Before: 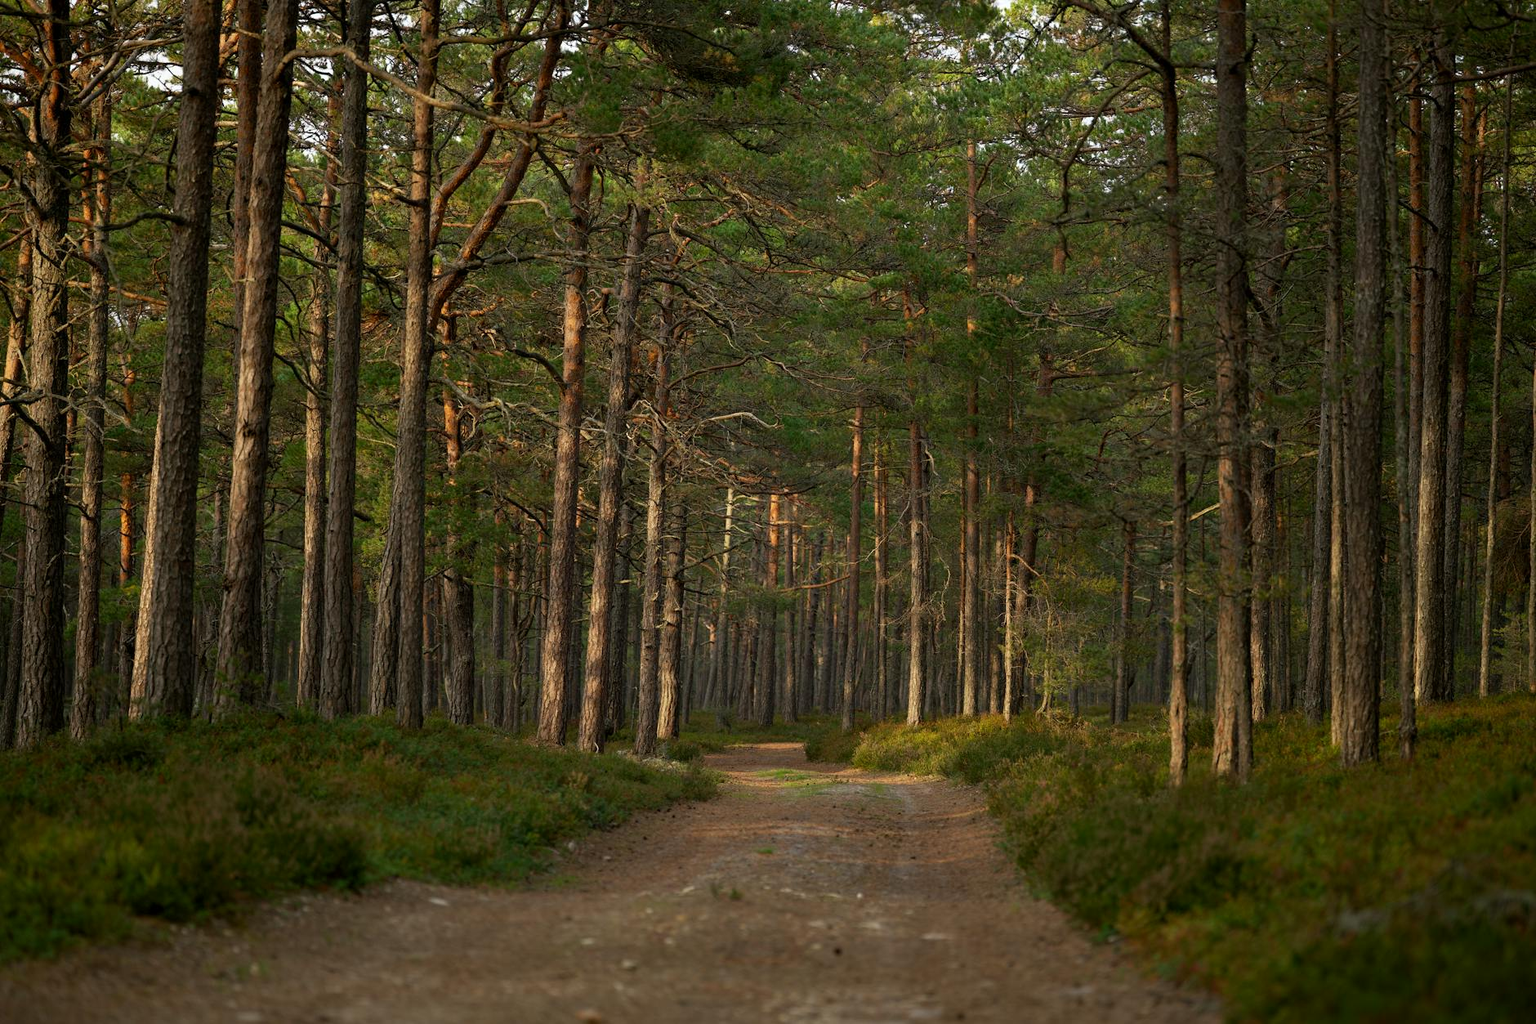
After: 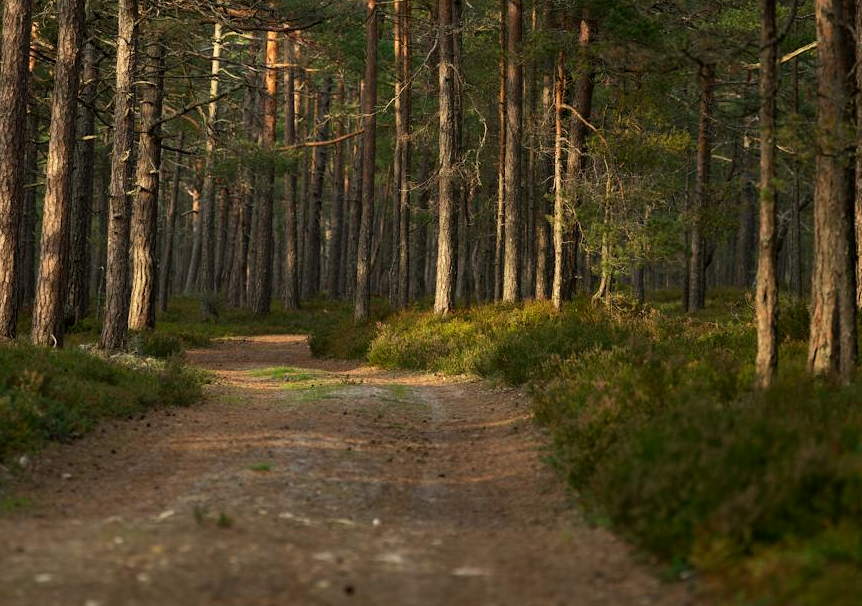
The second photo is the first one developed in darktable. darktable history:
crop: left 35.976%, top 45.819%, right 18.162%, bottom 5.807%
tone equalizer: -8 EV -0.417 EV, -7 EV -0.389 EV, -6 EV -0.333 EV, -5 EV -0.222 EV, -3 EV 0.222 EV, -2 EV 0.333 EV, -1 EV 0.389 EV, +0 EV 0.417 EV, edges refinement/feathering 500, mask exposure compensation -1.25 EV, preserve details no
